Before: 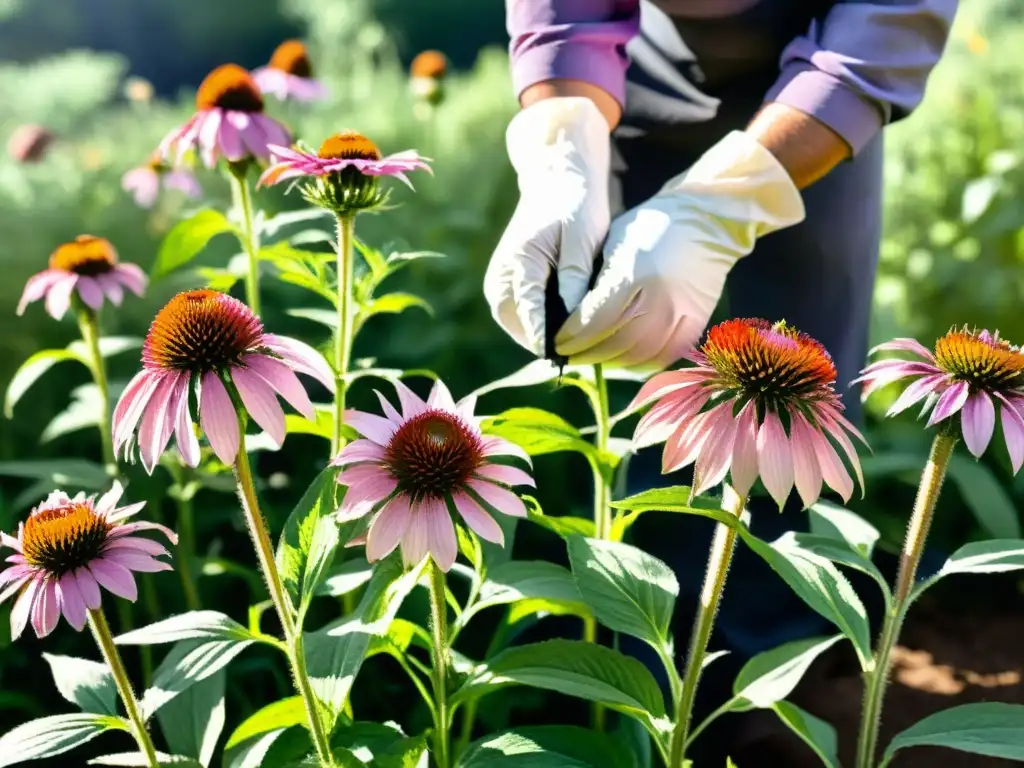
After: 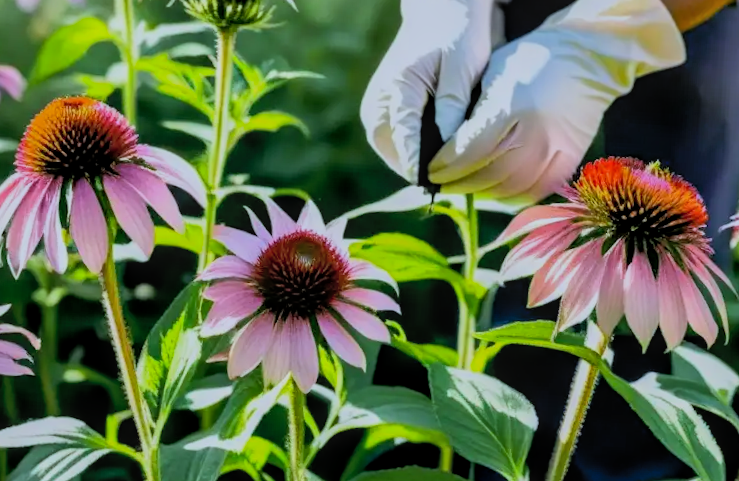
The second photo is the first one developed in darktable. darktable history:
shadows and highlights: on, module defaults
exposure: black level correction 0.001, exposure -0.2 EV, compensate highlight preservation false
filmic rgb: black relative exposure -16 EV, white relative exposure 6.29 EV, hardness 5.1, contrast 1.35
white balance: red 0.954, blue 1.079
lowpass: radius 0.1, contrast 0.85, saturation 1.1, unbound 0
crop and rotate: angle -3.37°, left 9.79%, top 20.73%, right 12.42%, bottom 11.82%
local contrast: on, module defaults
